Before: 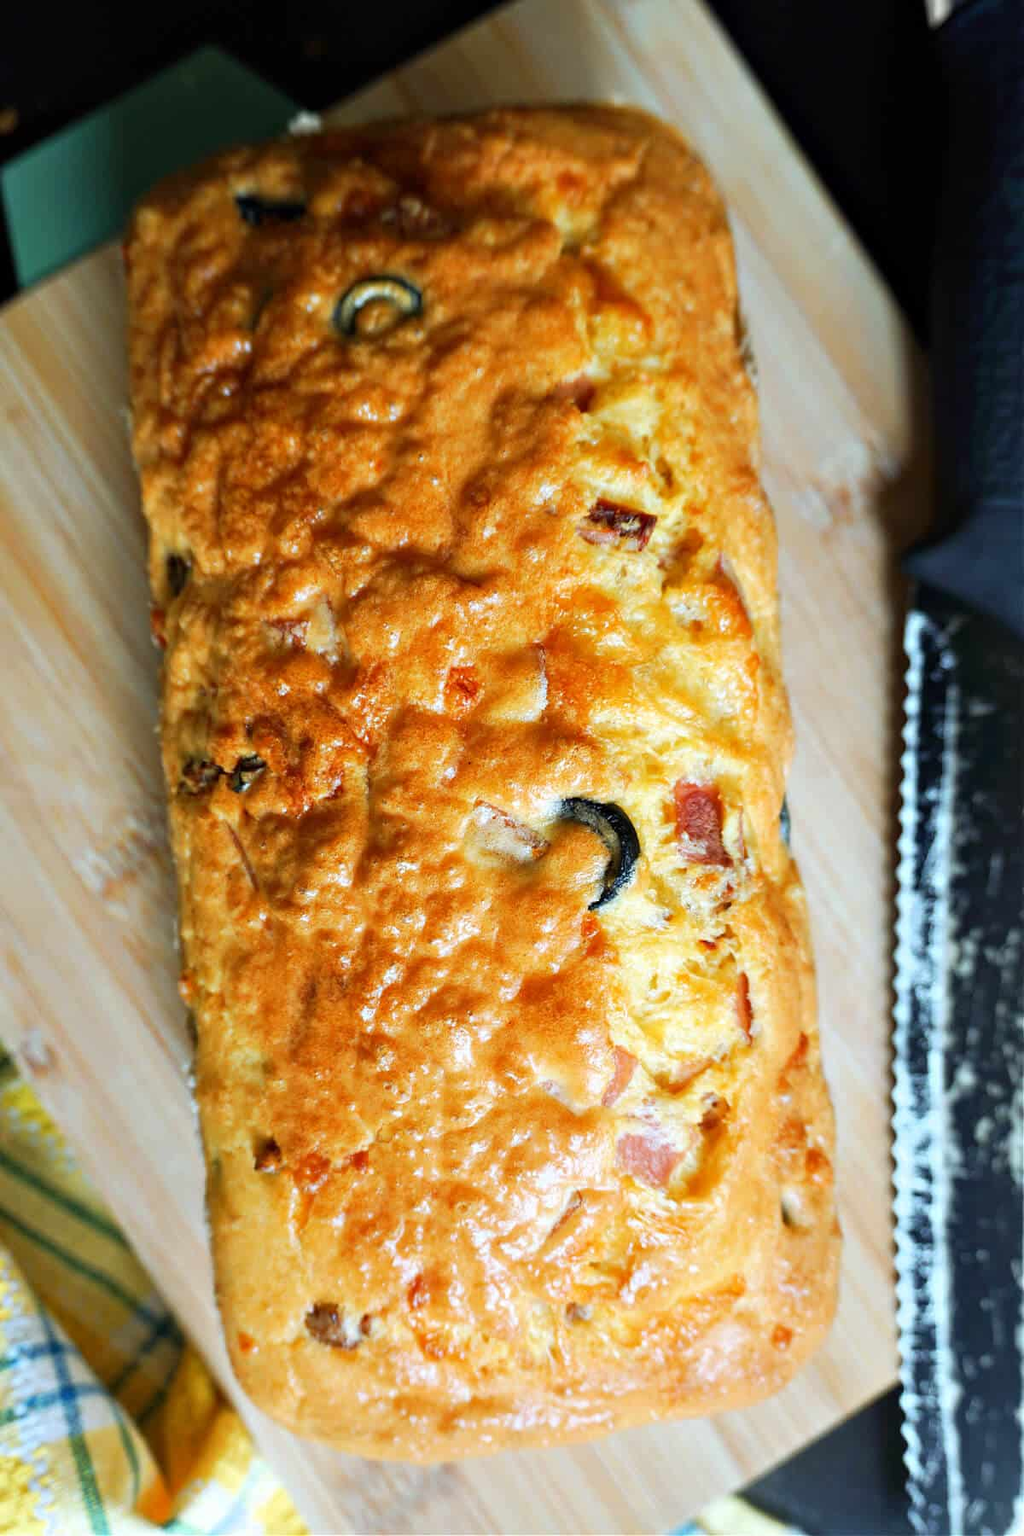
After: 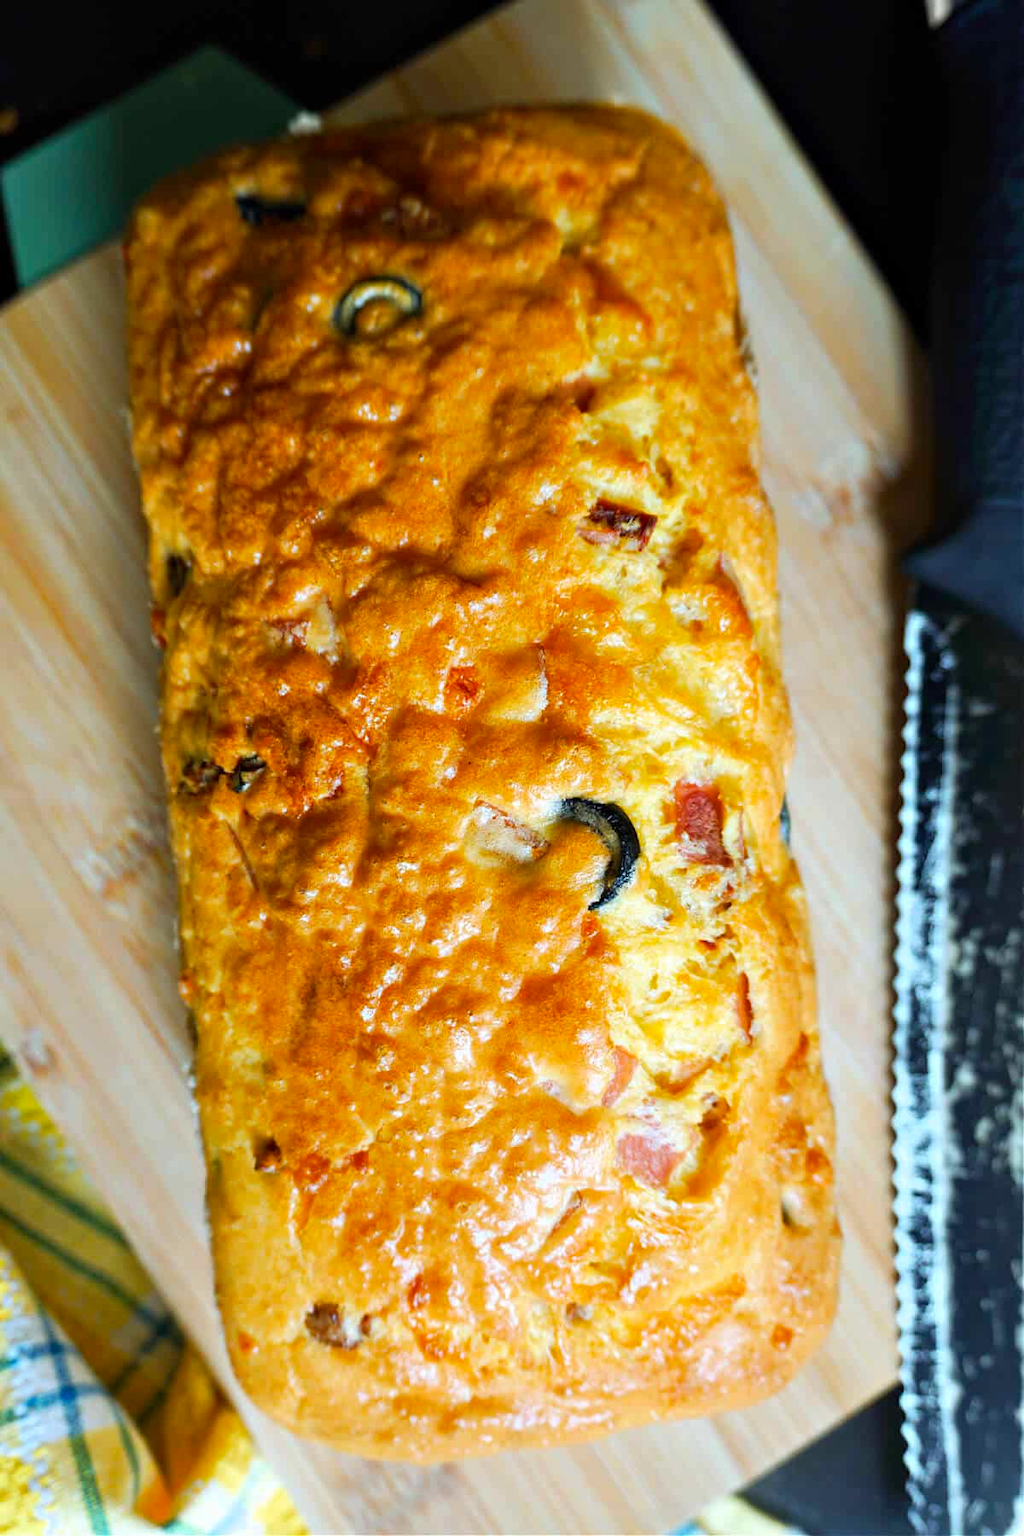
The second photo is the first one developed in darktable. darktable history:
color balance rgb: perceptual saturation grading › global saturation 10.523%, global vibrance 20%
